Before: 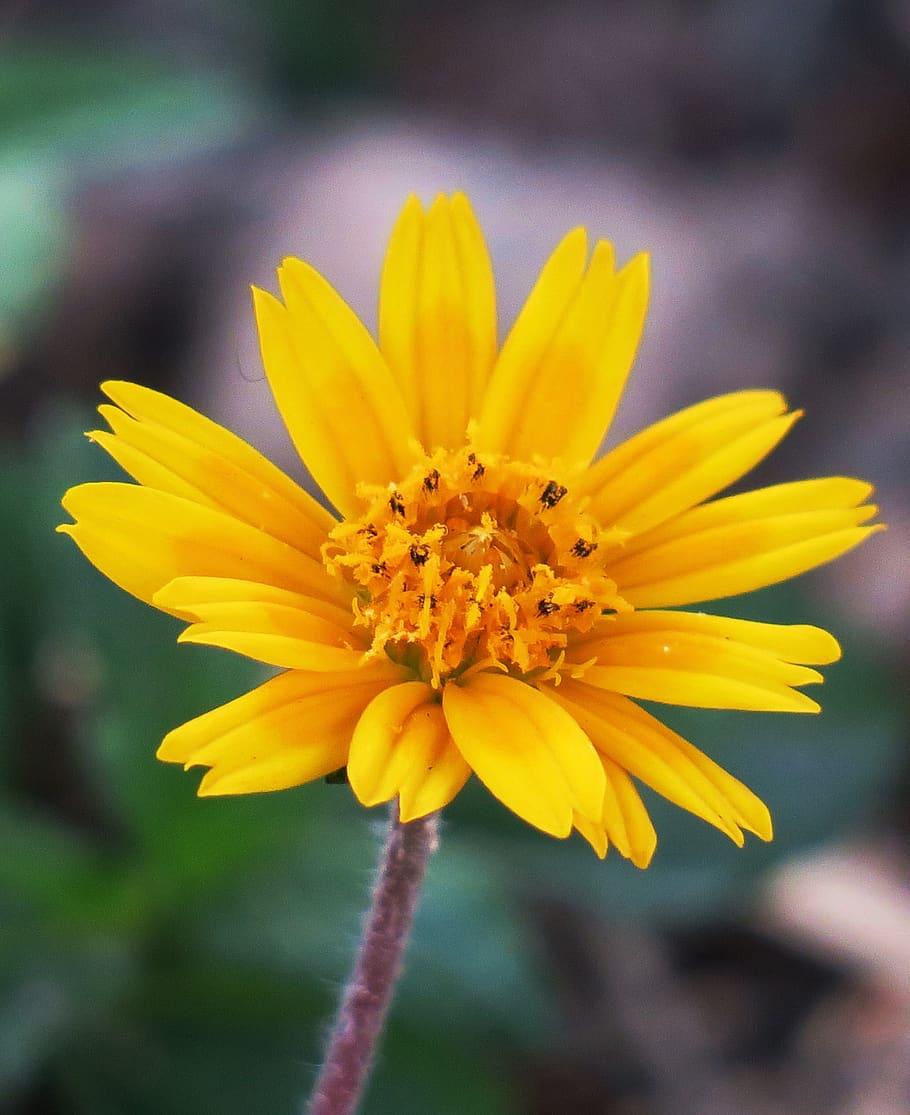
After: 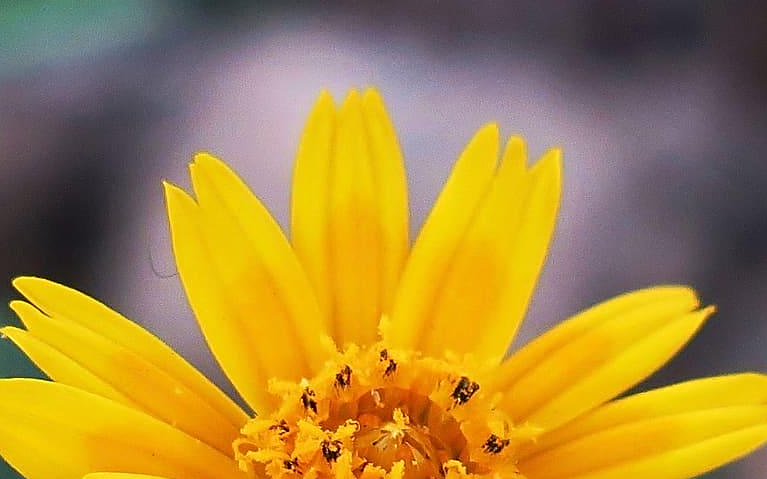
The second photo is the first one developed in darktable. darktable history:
crop and rotate: left 9.67%, top 9.445%, right 6.005%, bottom 47.586%
exposure: compensate highlight preservation false
sharpen: on, module defaults
